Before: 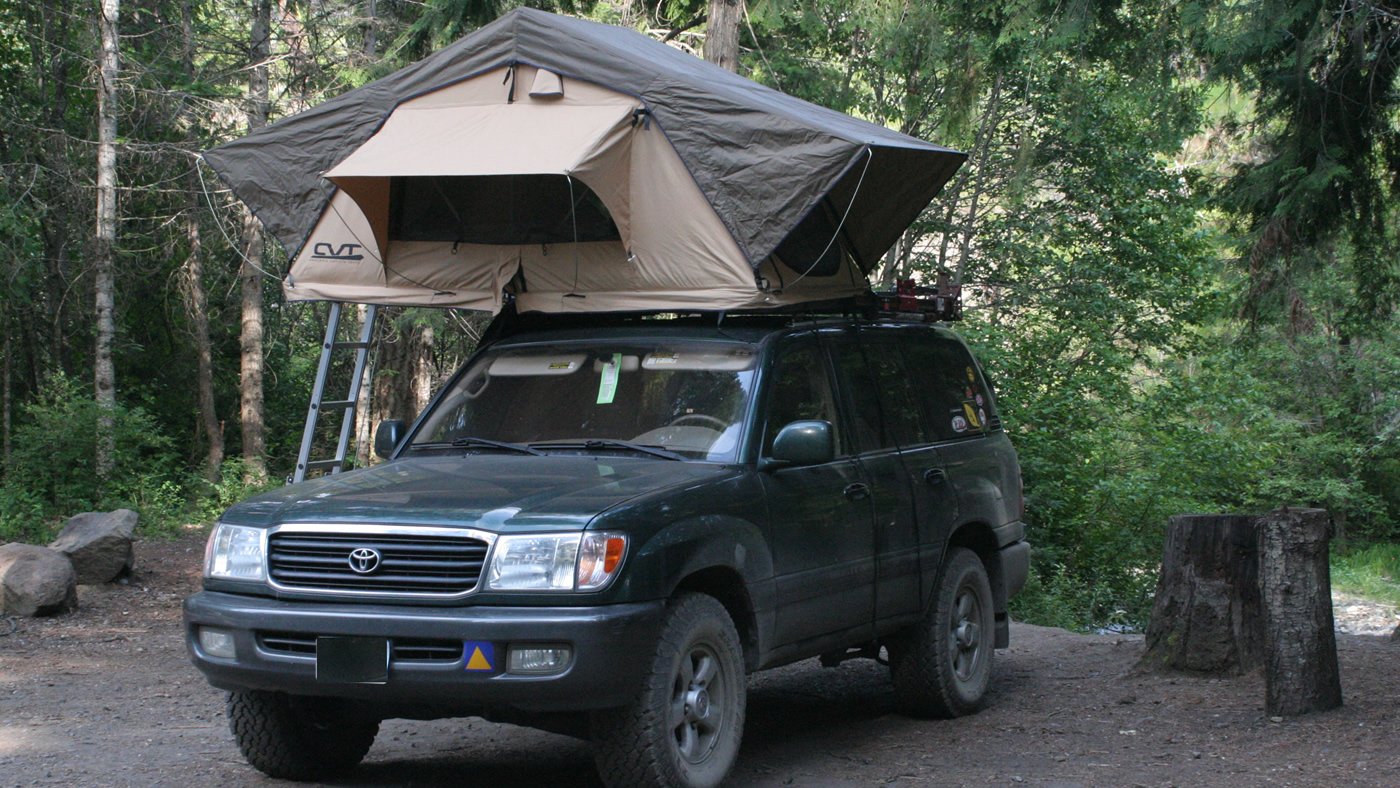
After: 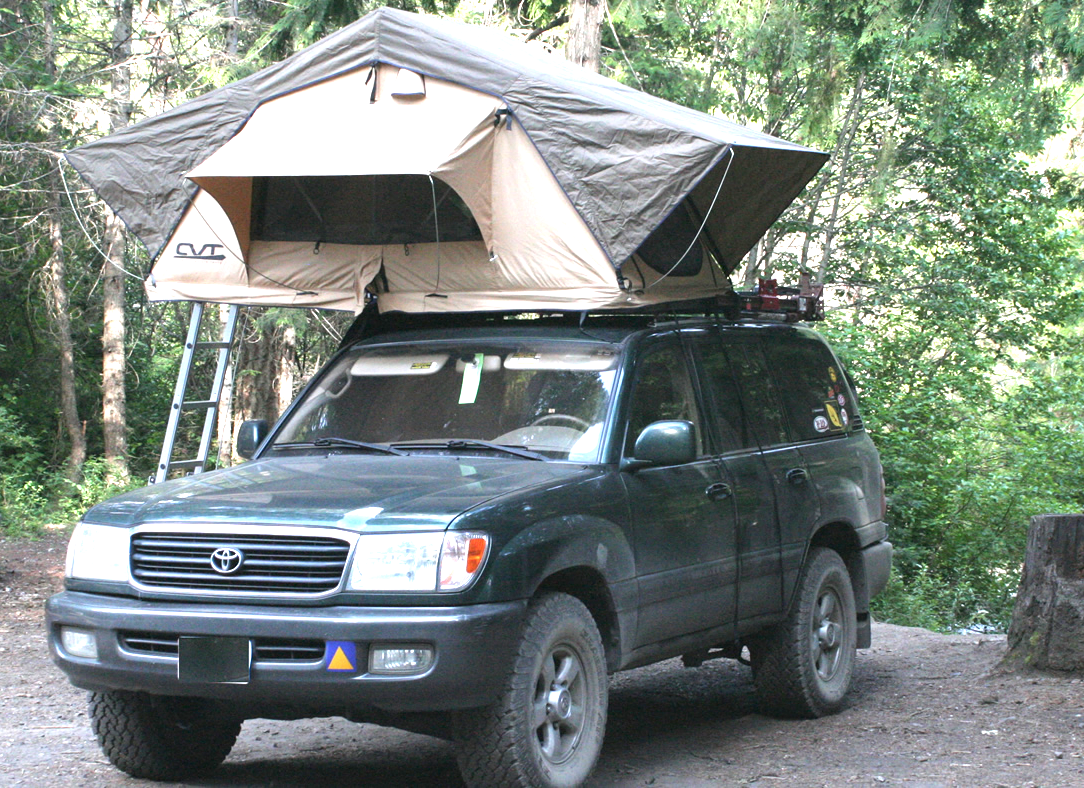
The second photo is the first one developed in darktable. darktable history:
crop: left 9.878%, right 12.687%
exposure: black level correction 0.001, exposure 1.818 EV, compensate highlight preservation false
contrast brightness saturation: contrast -0.072, brightness -0.034, saturation -0.113
